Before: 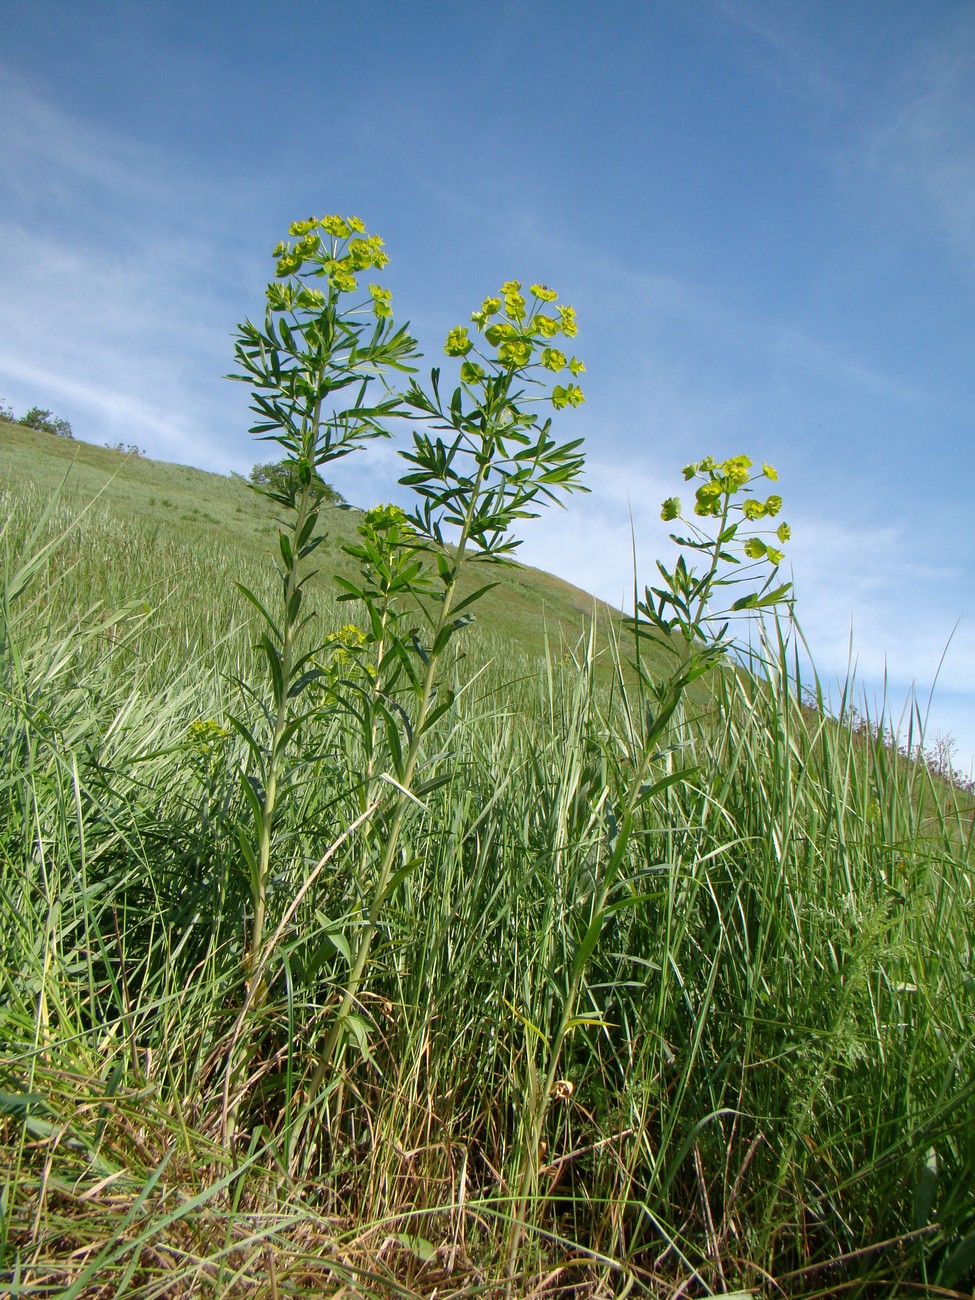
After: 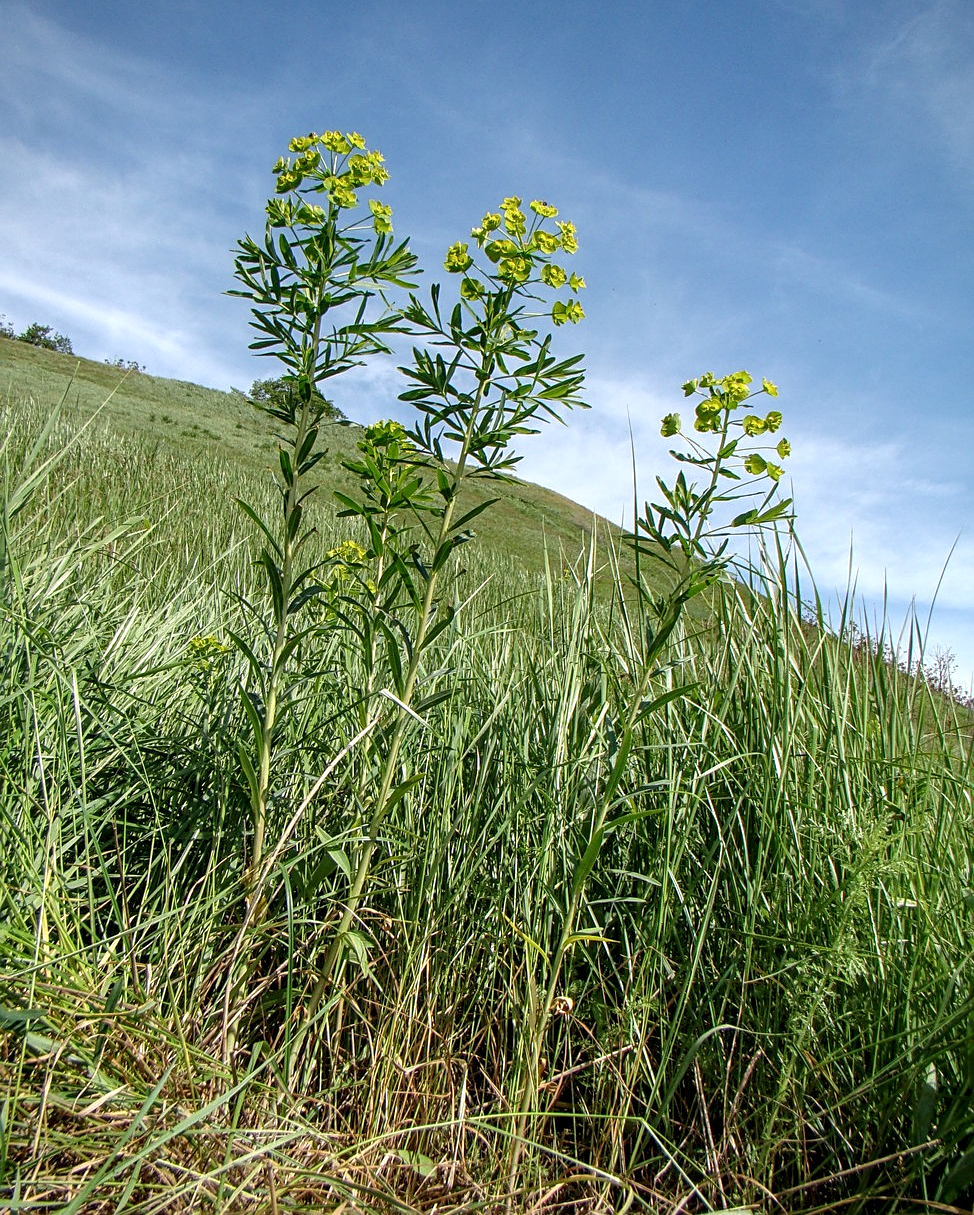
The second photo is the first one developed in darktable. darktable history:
local contrast: detail 150%
crop and rotate: top 6.47%
sharpen: amount 0.492
